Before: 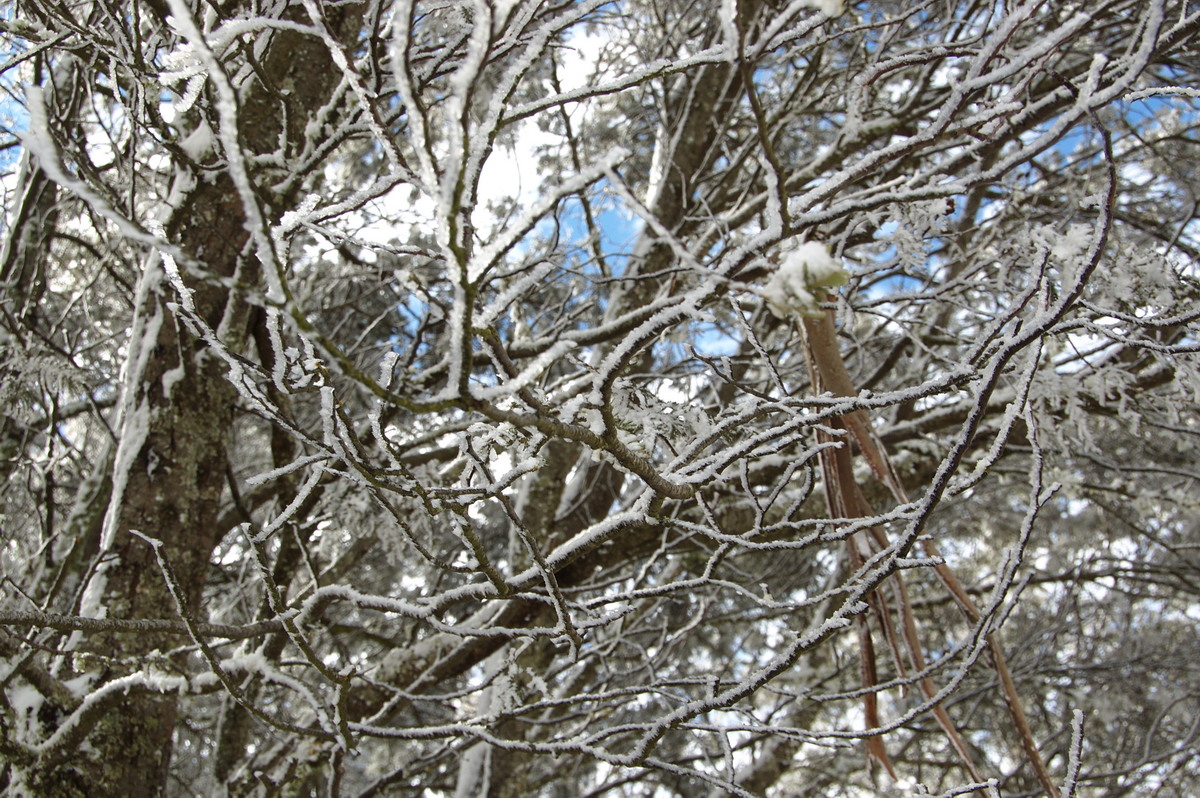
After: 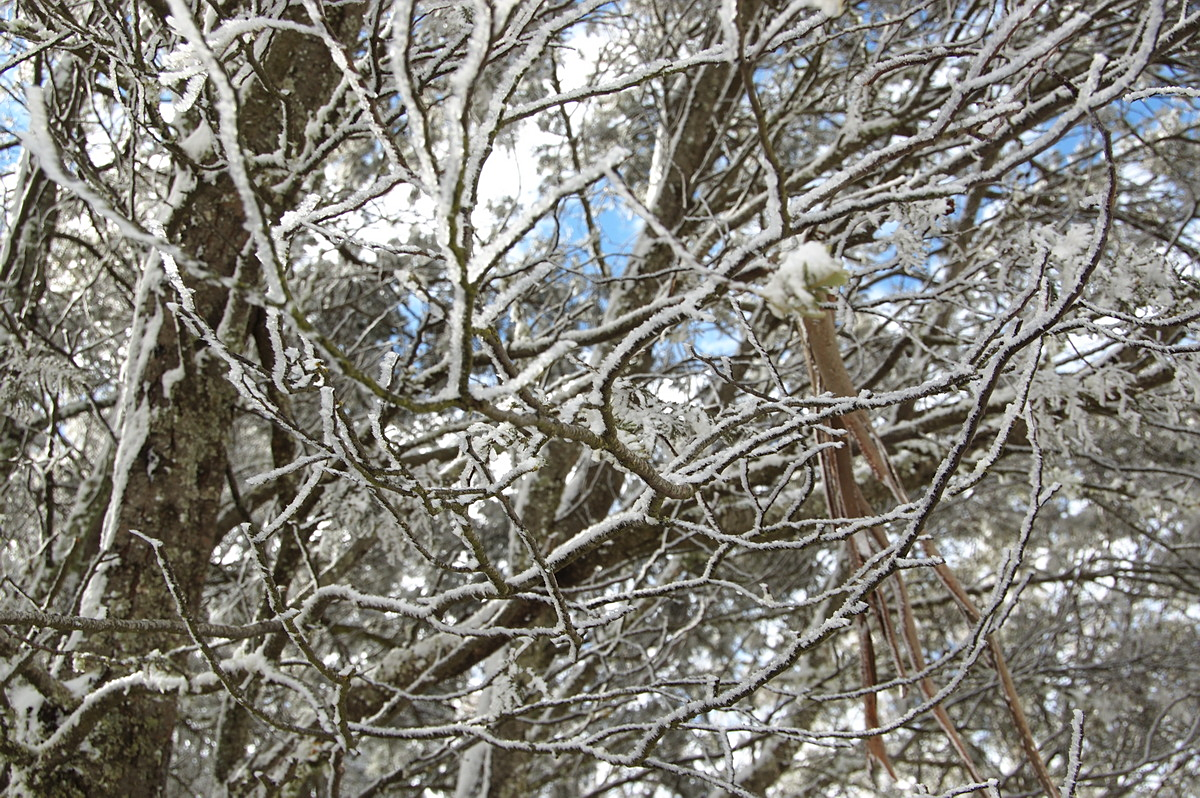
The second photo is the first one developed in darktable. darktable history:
sharpen: amount 0.206
contrast brightness saturation: contrast 0.051, brightness 0.058, saturation 0.006
